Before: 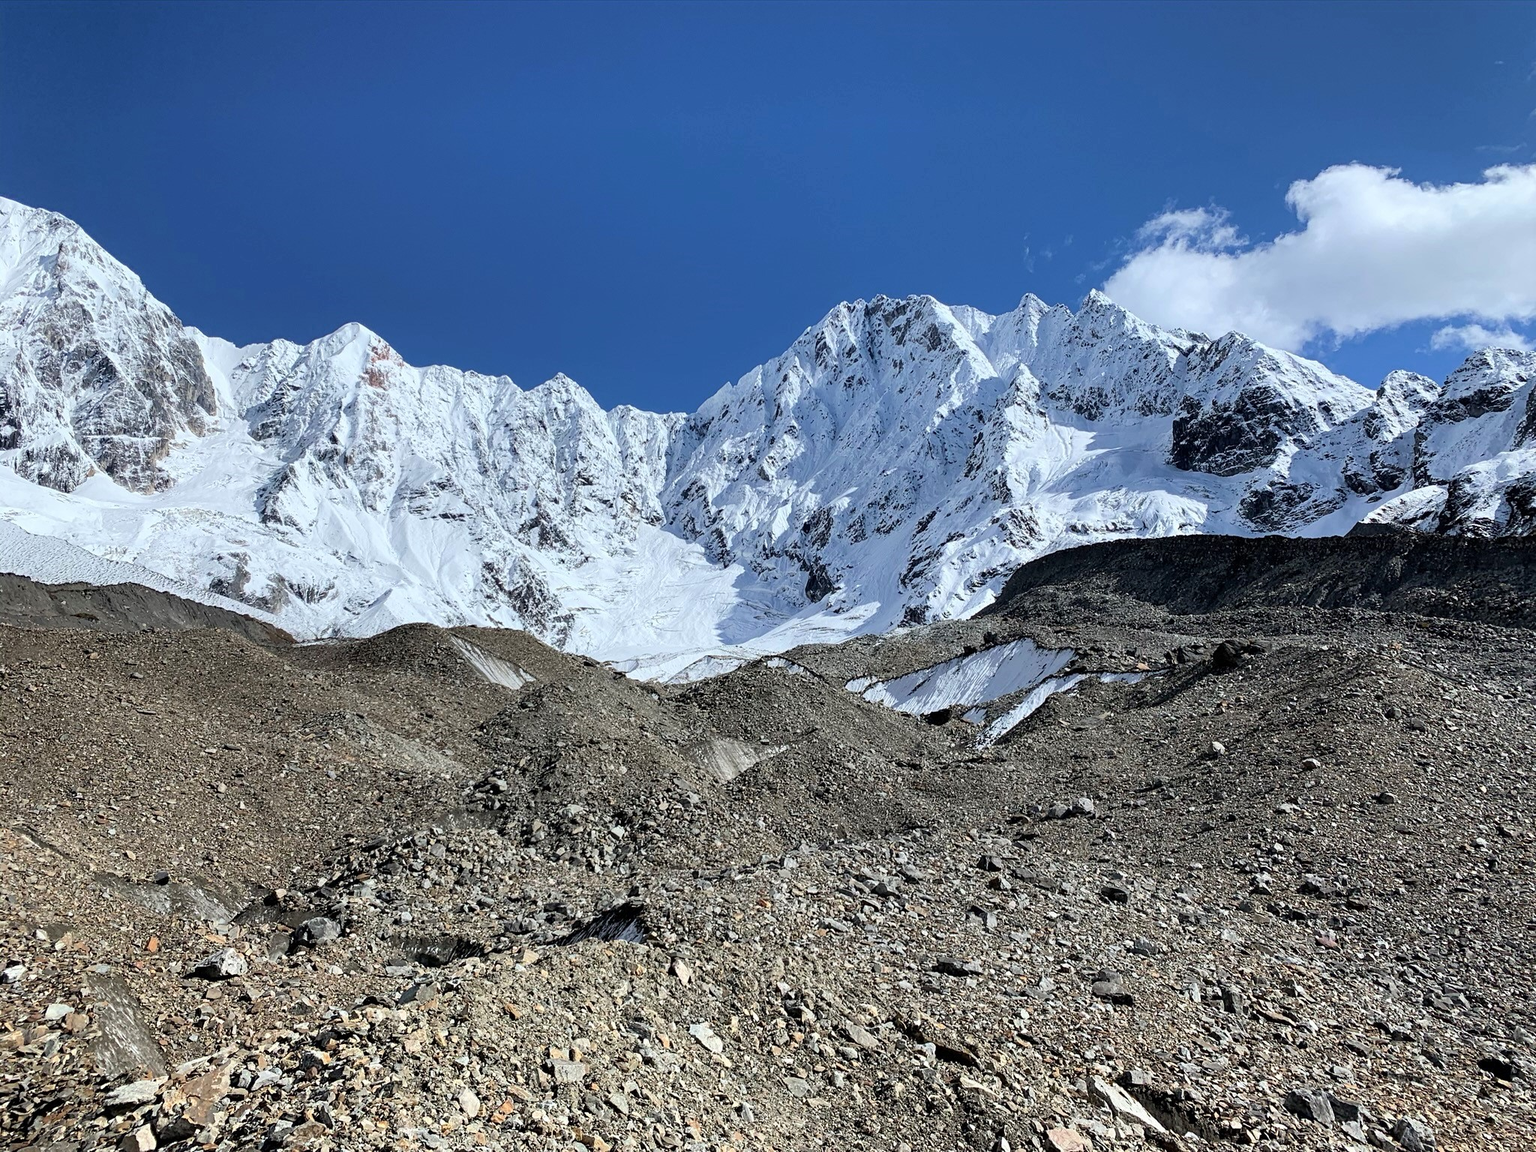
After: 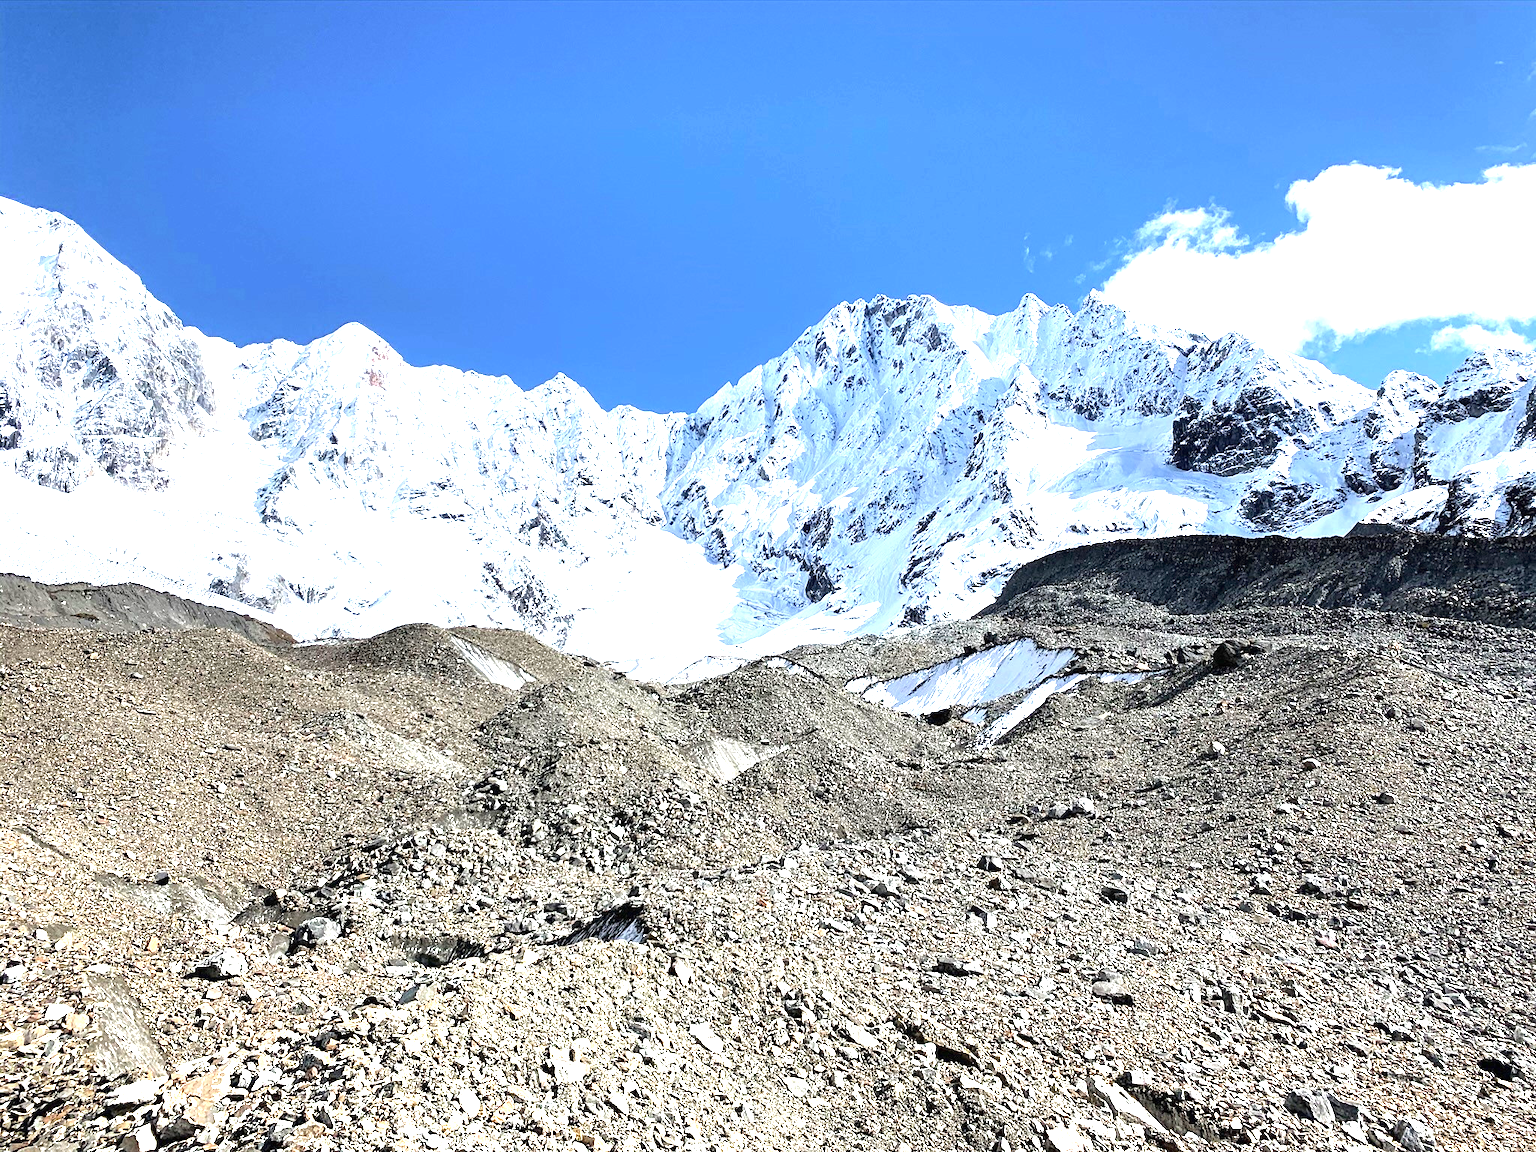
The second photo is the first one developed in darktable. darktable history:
exposure: black level correction 0, exposure 1.635 EV, compensate highlight preservation false
